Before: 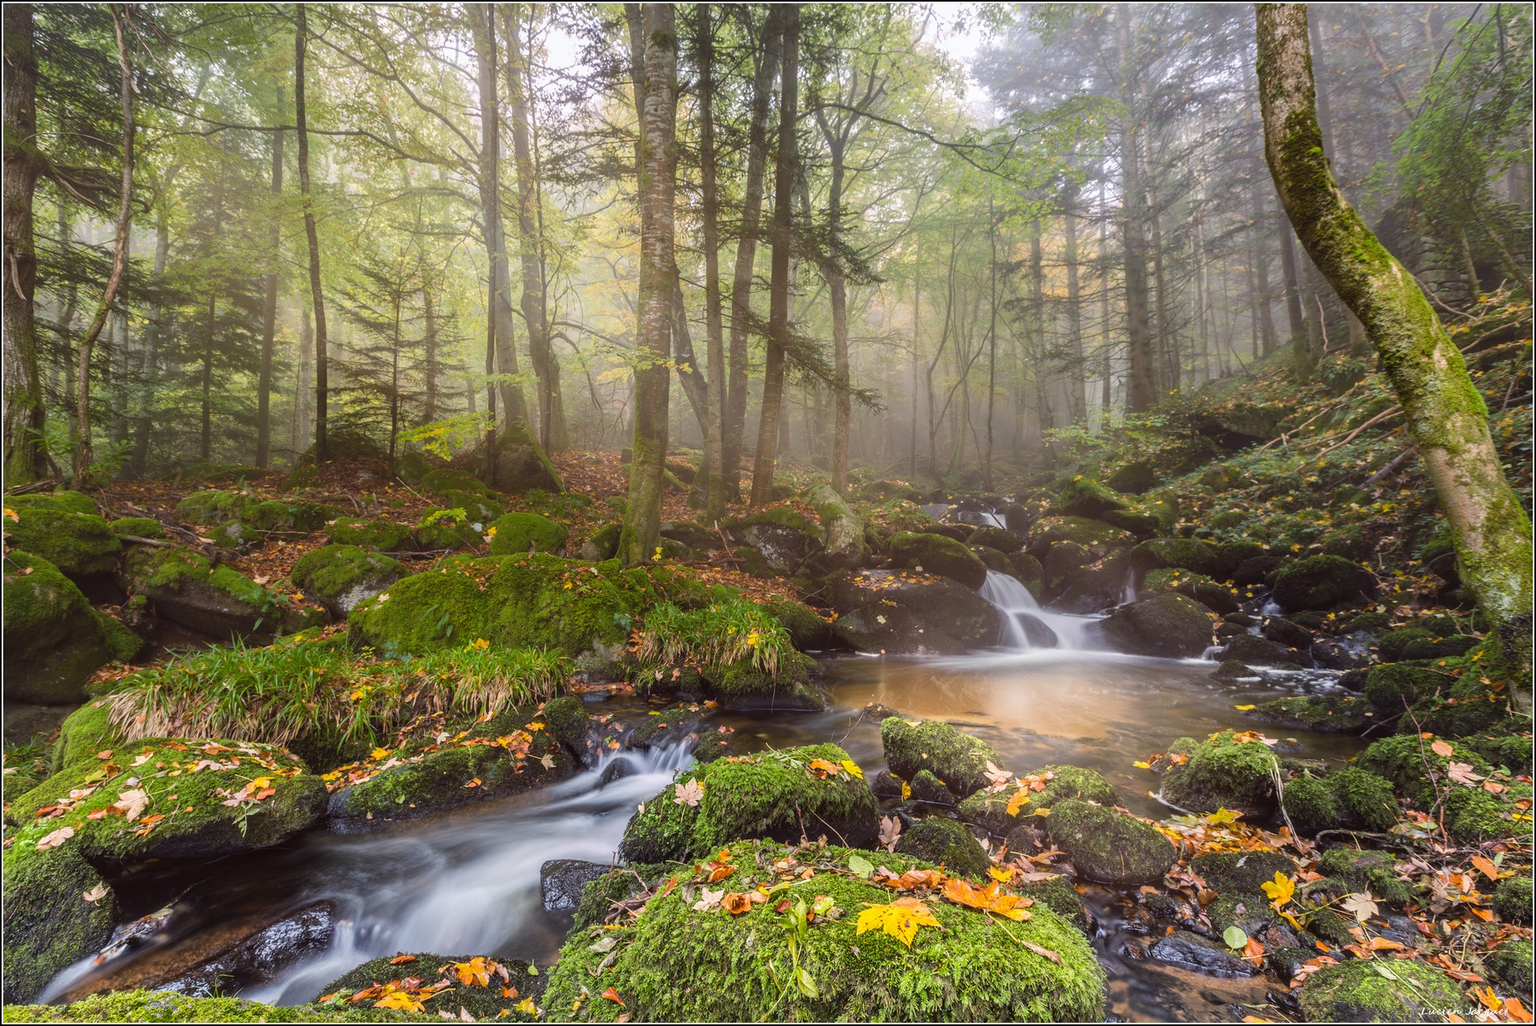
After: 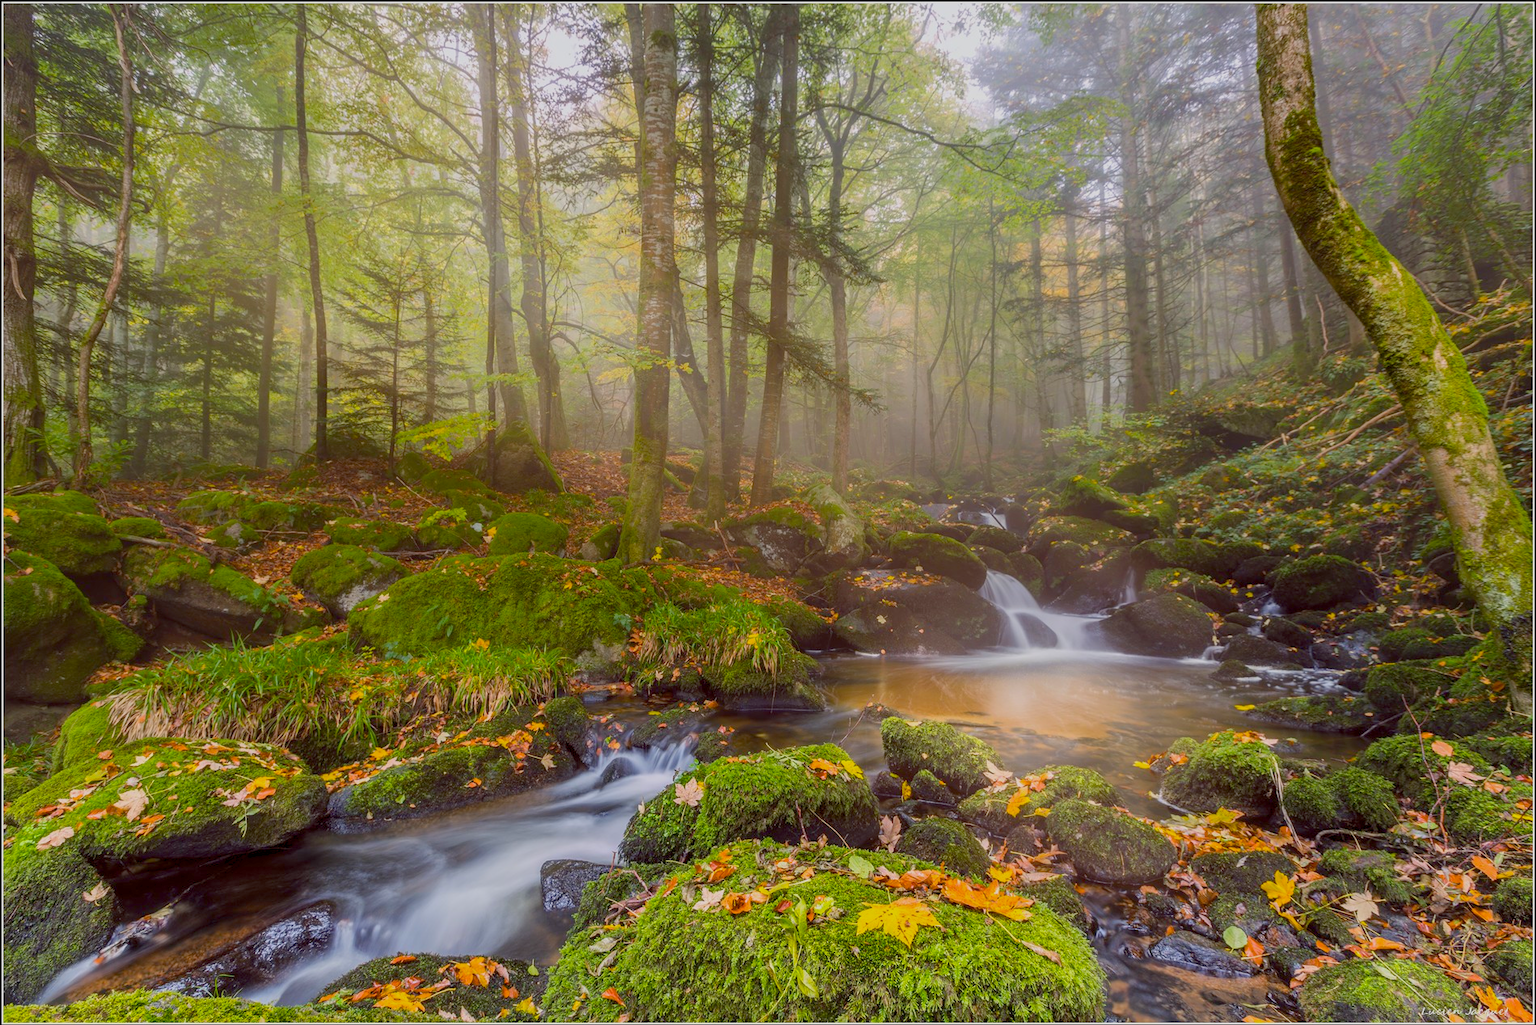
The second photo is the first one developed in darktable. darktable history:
color balance rgb: global offset › luminance -0.486%, linear chroma grading › global chroma 9.249%, perceptual saturation grading › global saturation 12.362%, contrast -20.503%
